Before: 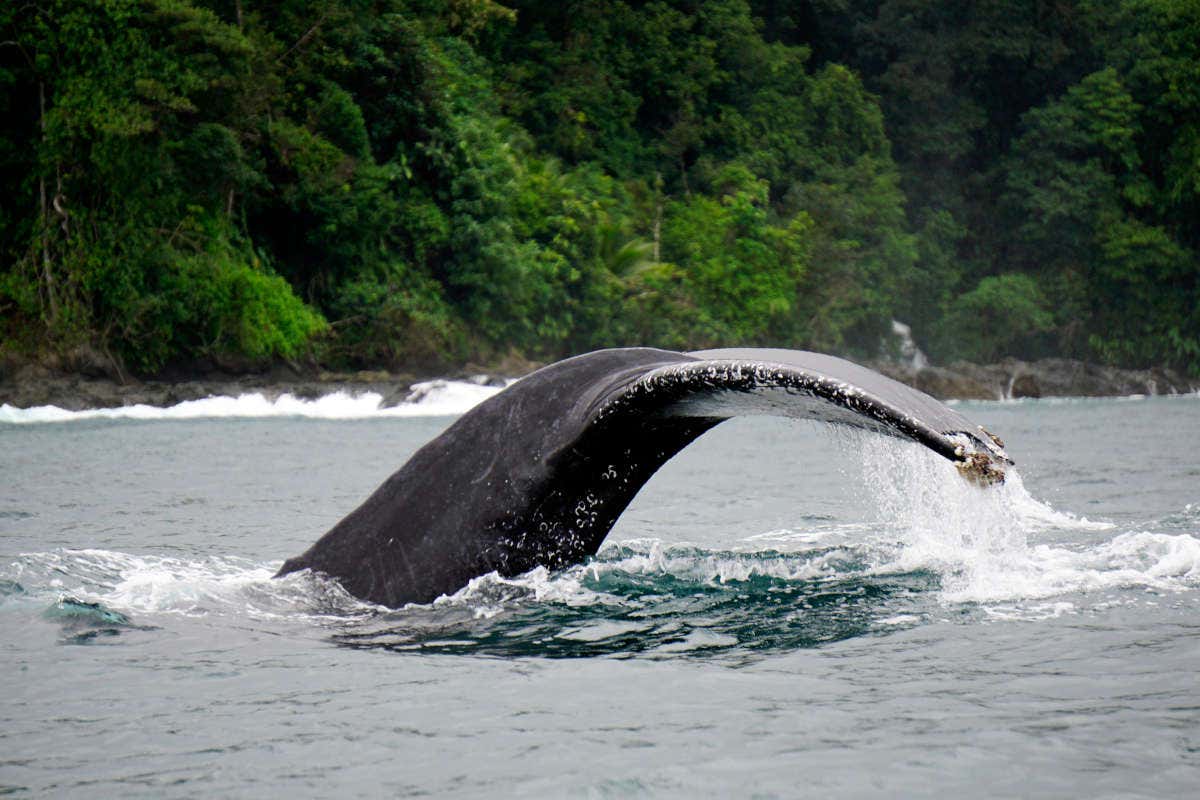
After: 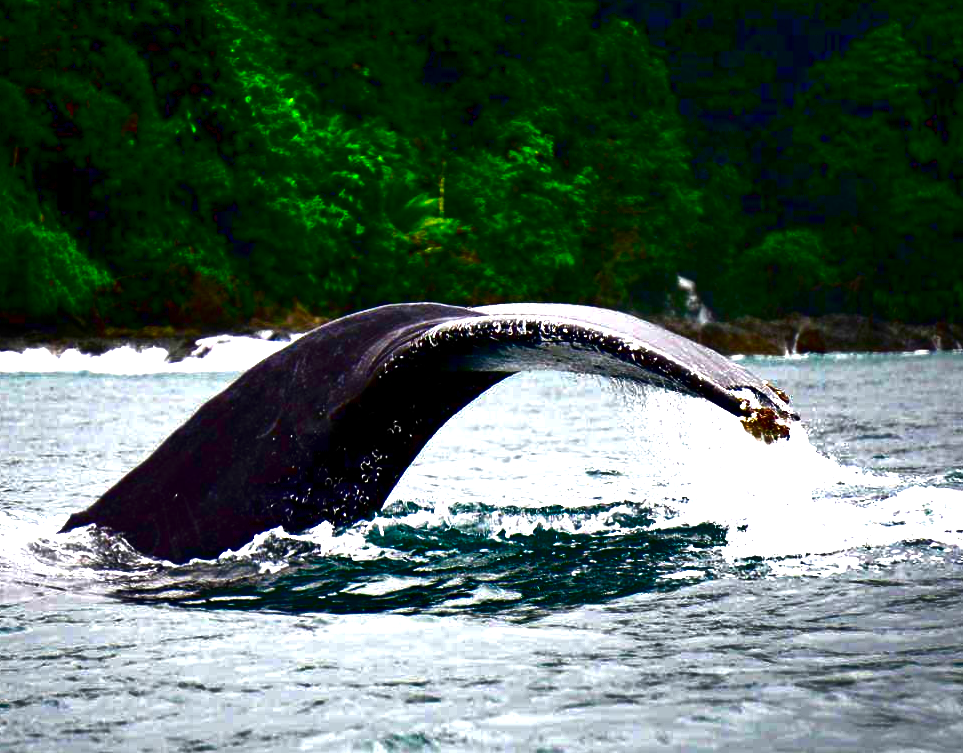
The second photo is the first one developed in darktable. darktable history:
contrast brightness saturation: brightness -1, saturation 1
exposure: exposure 1 EV, compensate highlight preservation false
crop and rotate: left 17.959%, top 5.771%, right 1.742%
shadows and highlights: shadows color adjustment 97.66%, soften with gaussian
